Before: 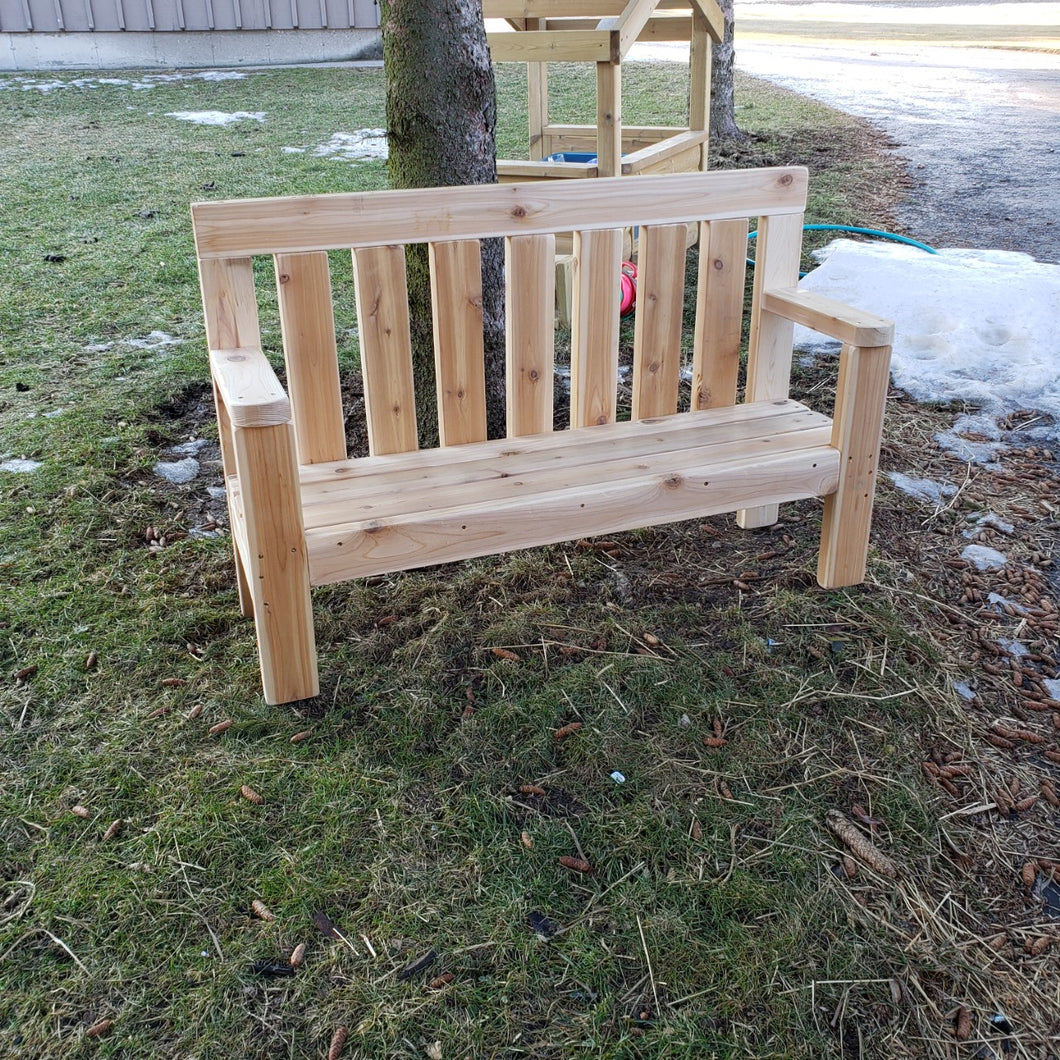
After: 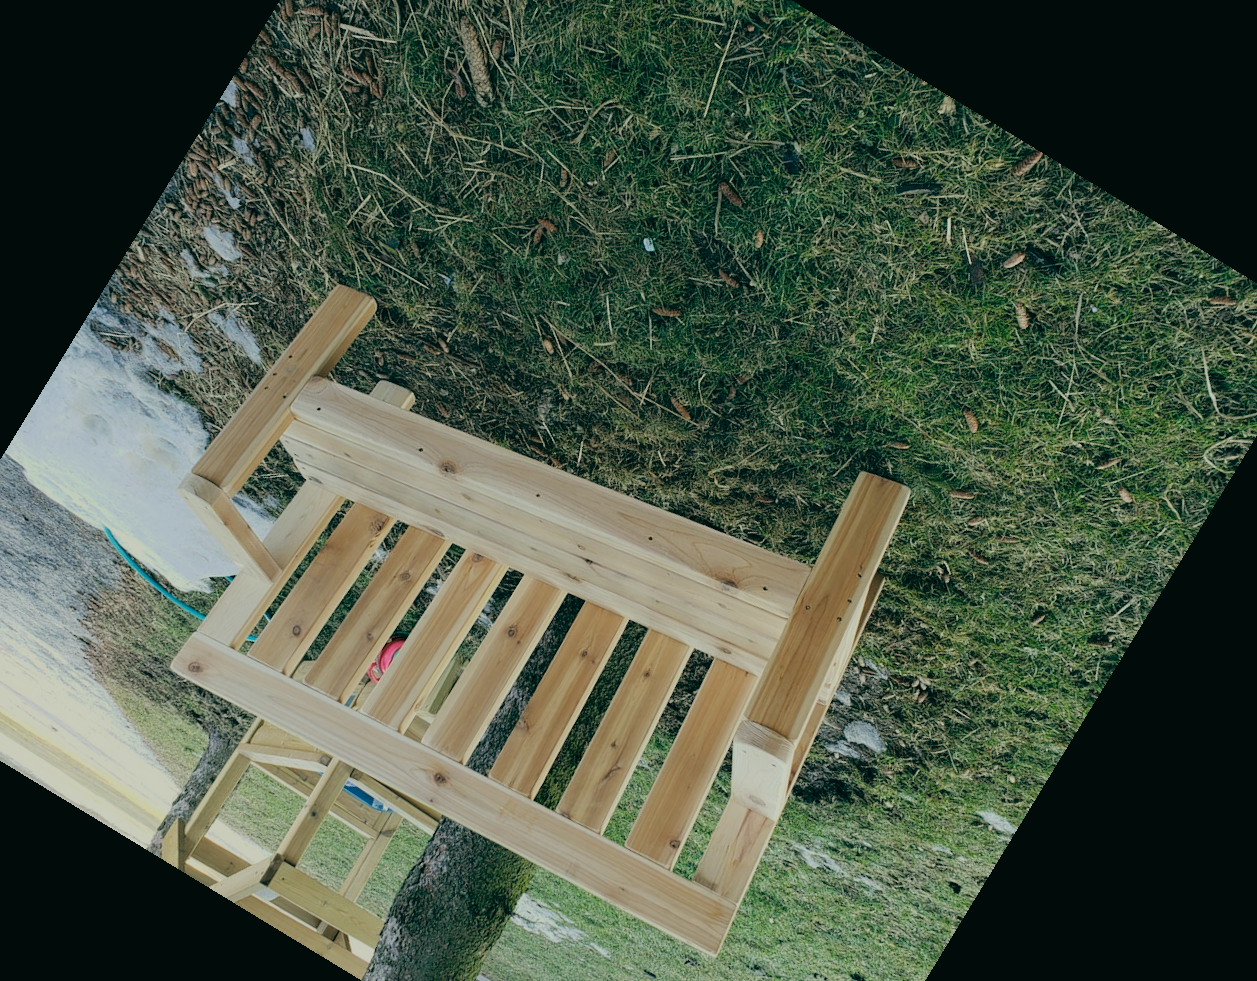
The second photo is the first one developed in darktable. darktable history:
crop and rotate: angle 148.68°, left 9.111%, top 15.603%, right 4.588%, bottom 17.041%
filmic rgb: black relative exposure -7.15 EV, white relative exposure 5.36 EV, hardness 3.02, color science v6 (2022)
color balance: lift [1.005, 0.99, 1.007, 1.01], gamma [1, 1.034, 1.032, 0.966], gain [0.873, 1.055, 1.067, 0.933]
